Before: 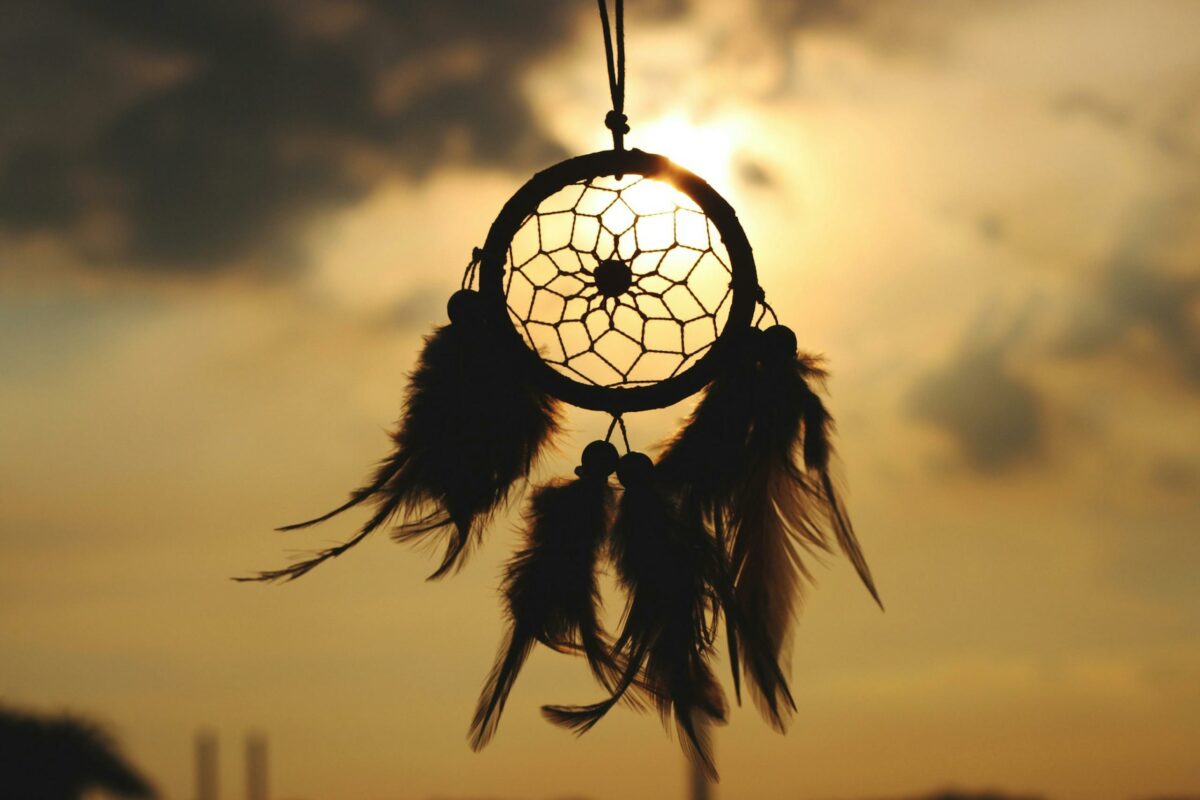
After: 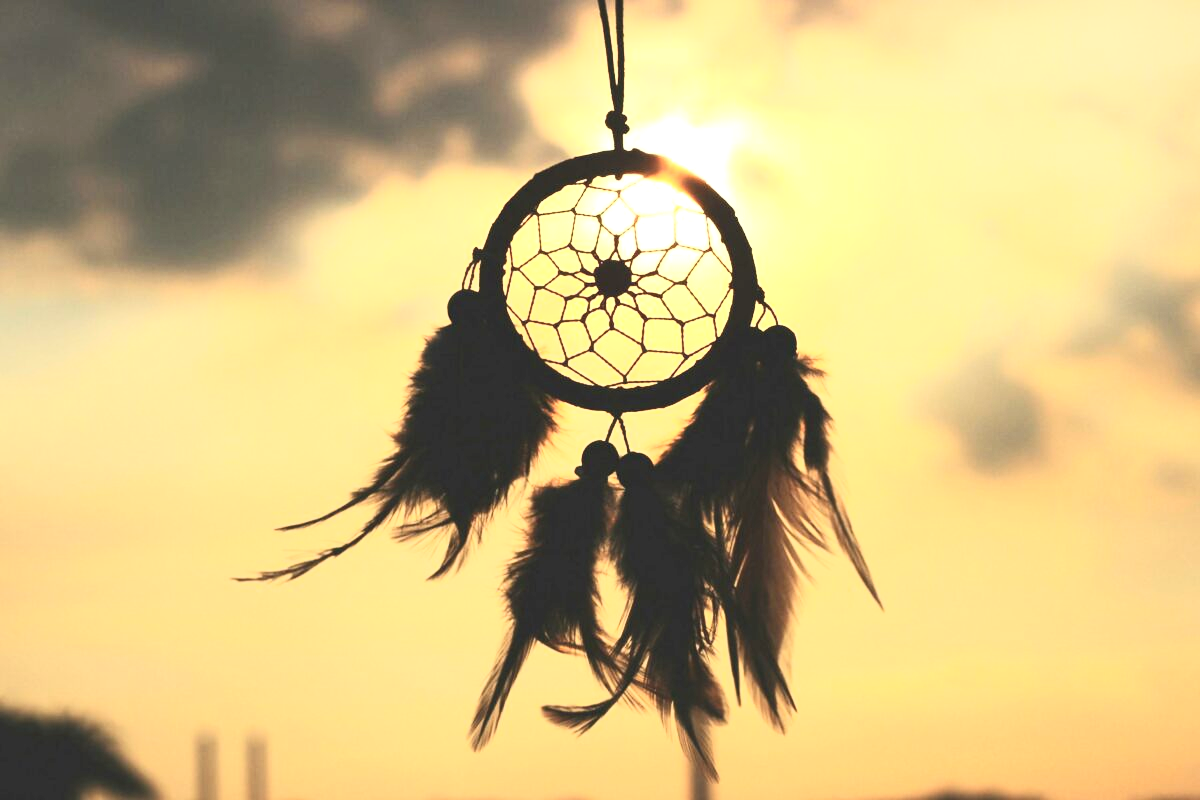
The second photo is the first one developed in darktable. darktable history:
exposure: black level correction 0, exposure 0.7 EV, compensate exposure bias true, compensate highlight preservation false
contrast brightness saturation: contrast 0.39, brightness 0.53
